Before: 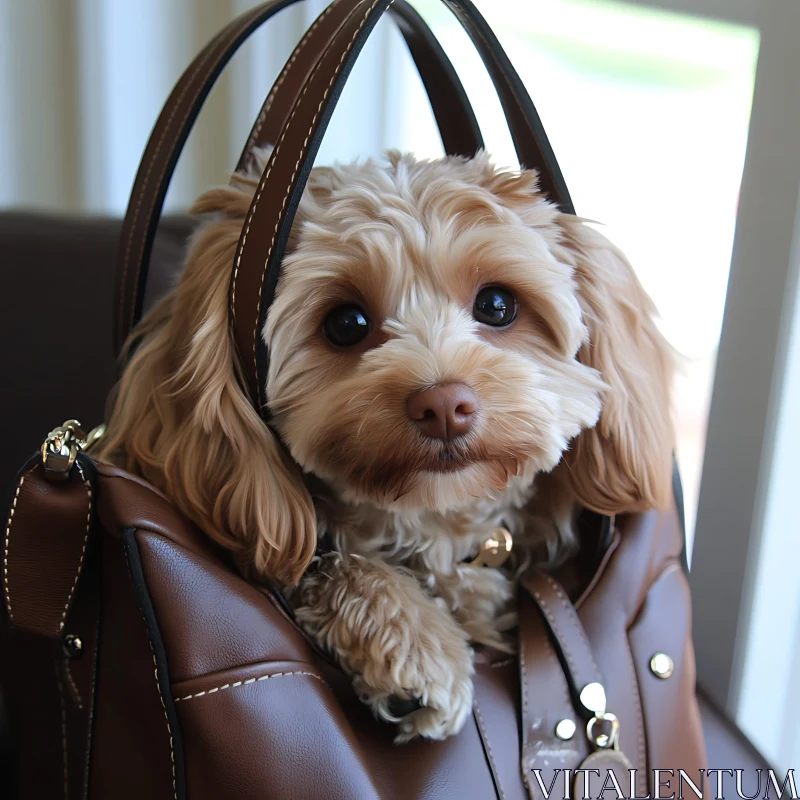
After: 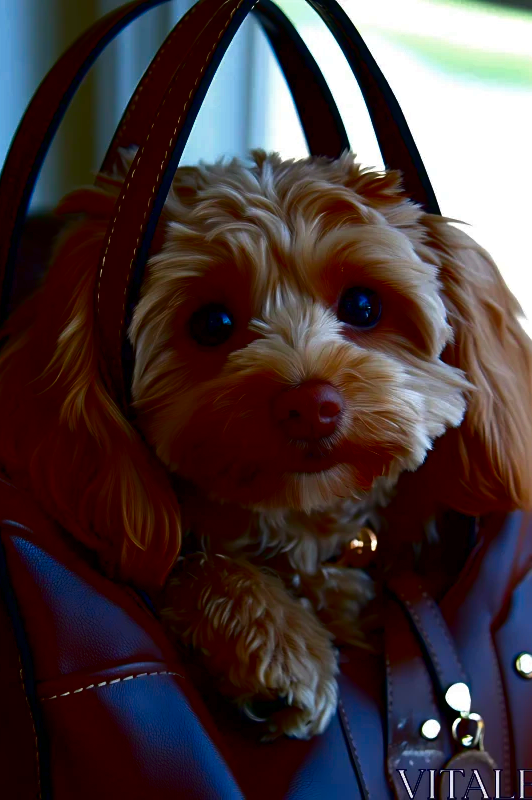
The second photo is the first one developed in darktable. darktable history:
crop: left 16.99%, right 16.5%
contrast brightness saturation: brightness -0.983, saturation 0.994
